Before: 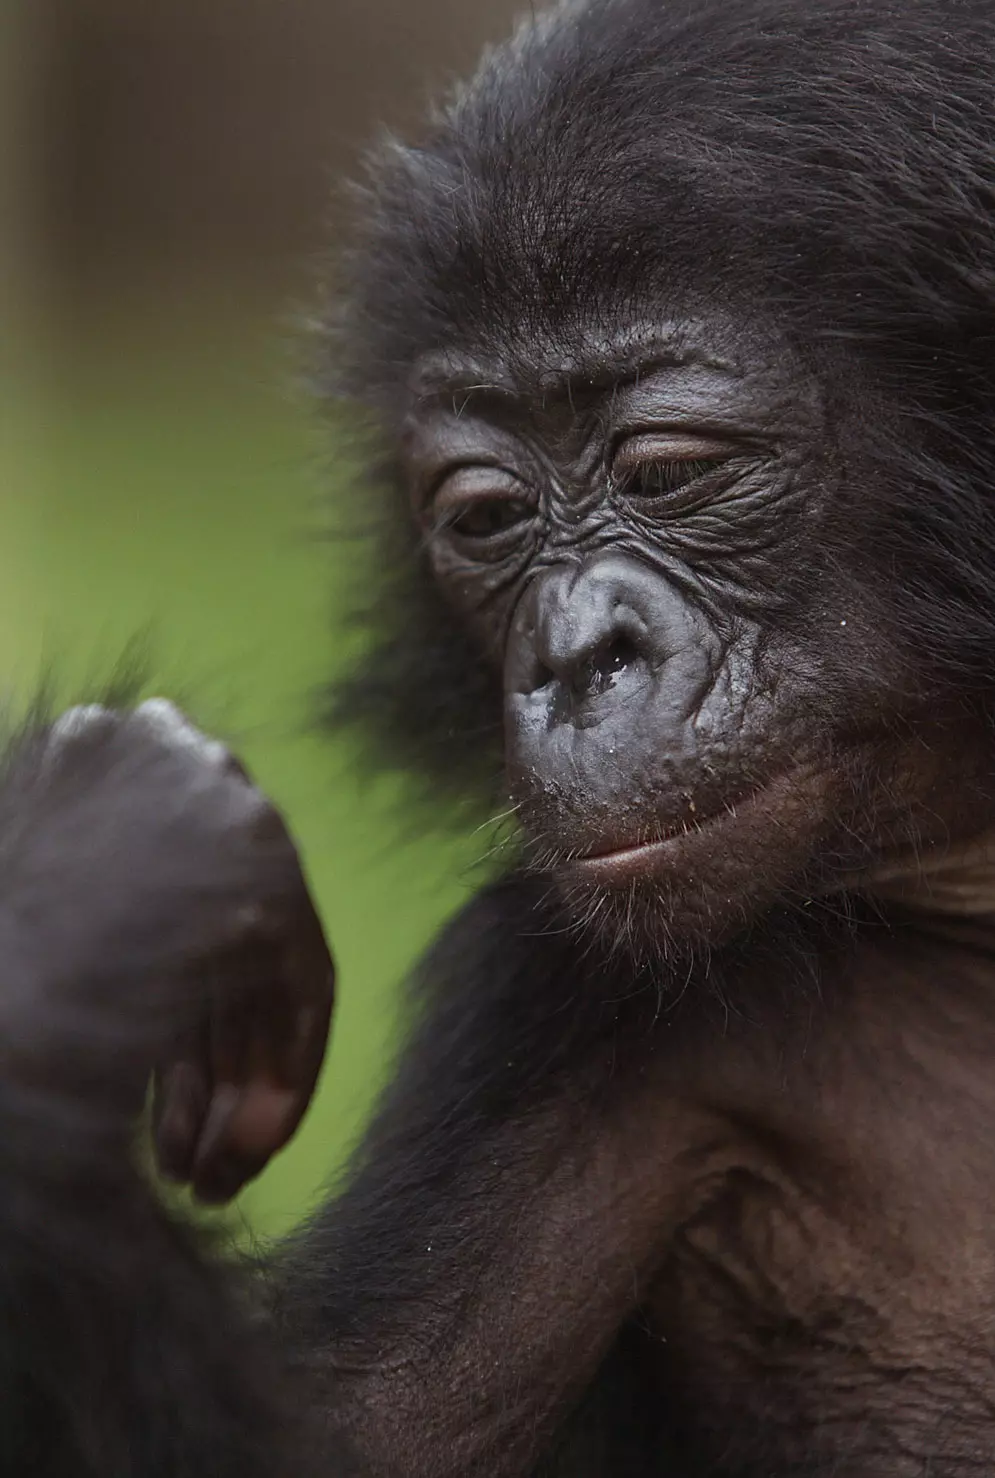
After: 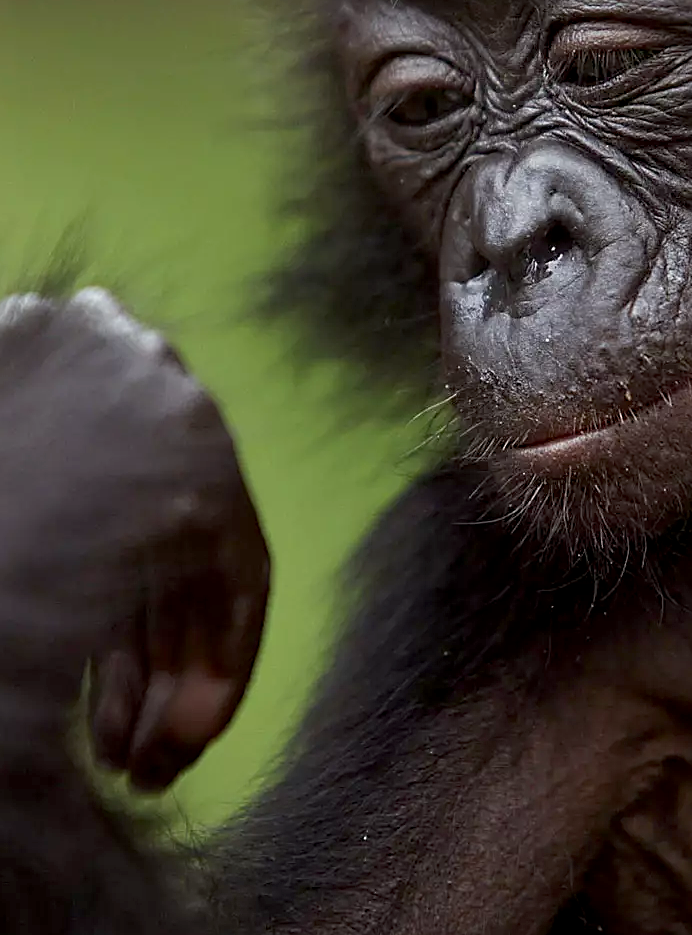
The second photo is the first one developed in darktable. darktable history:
crop: left 6.469%, top 27.843%, right 23.898%, bottom 8.852%
exposure: black level correction 0.007, exposure 0.098 EV, compensate highlight preservation false
sharpen: on, module defaults
